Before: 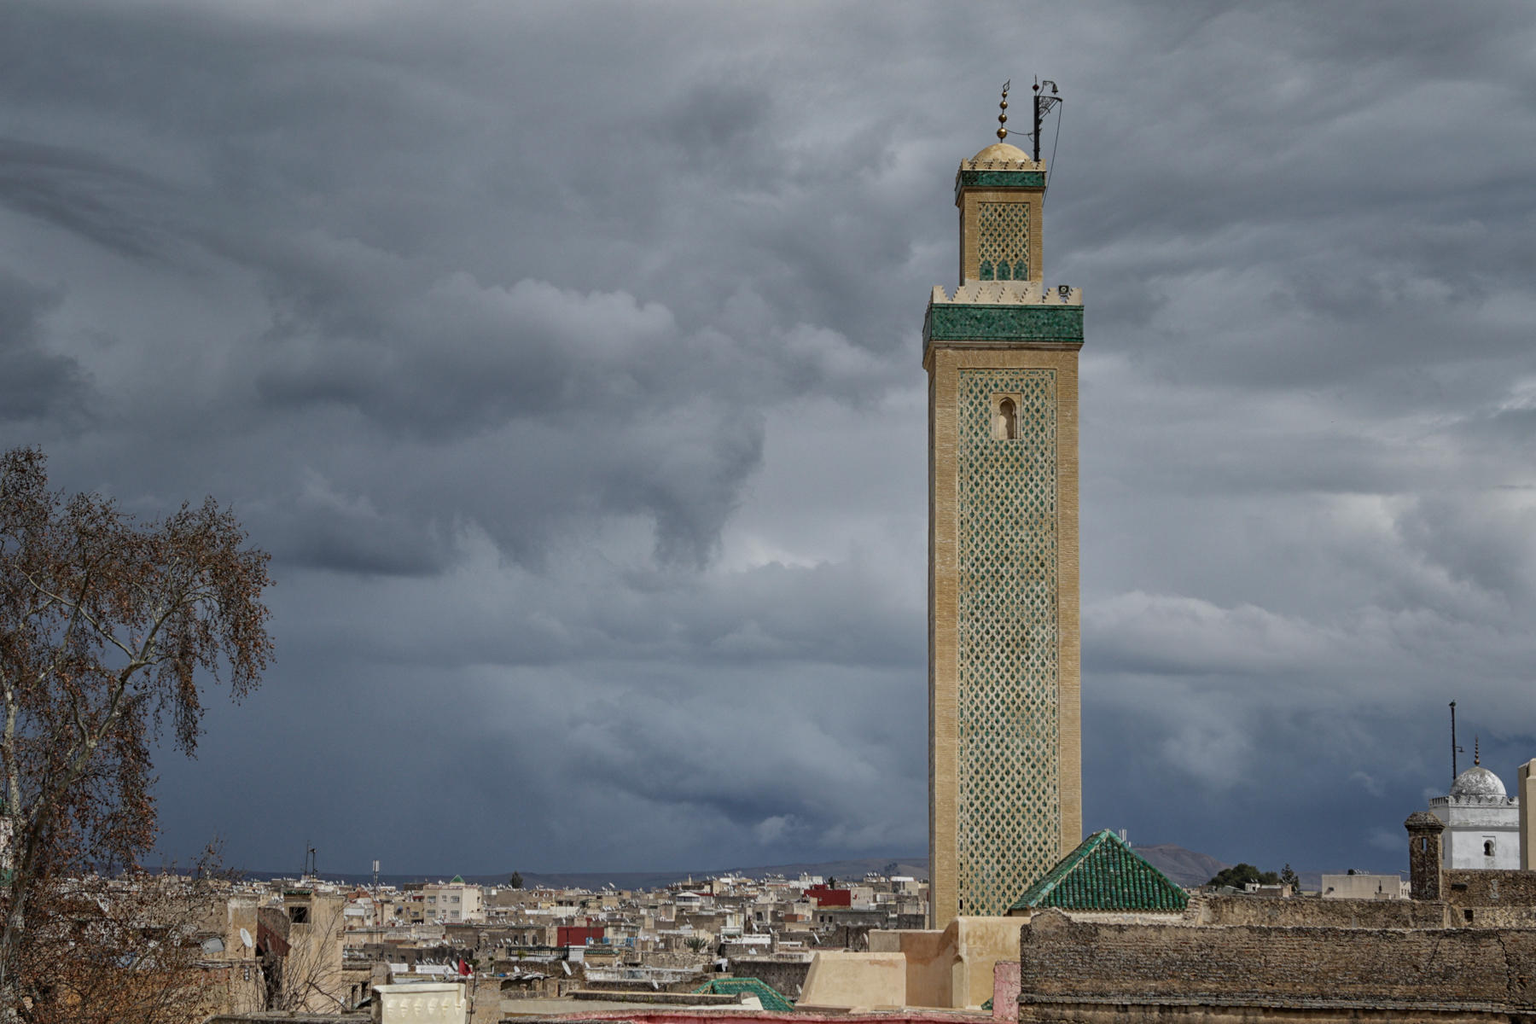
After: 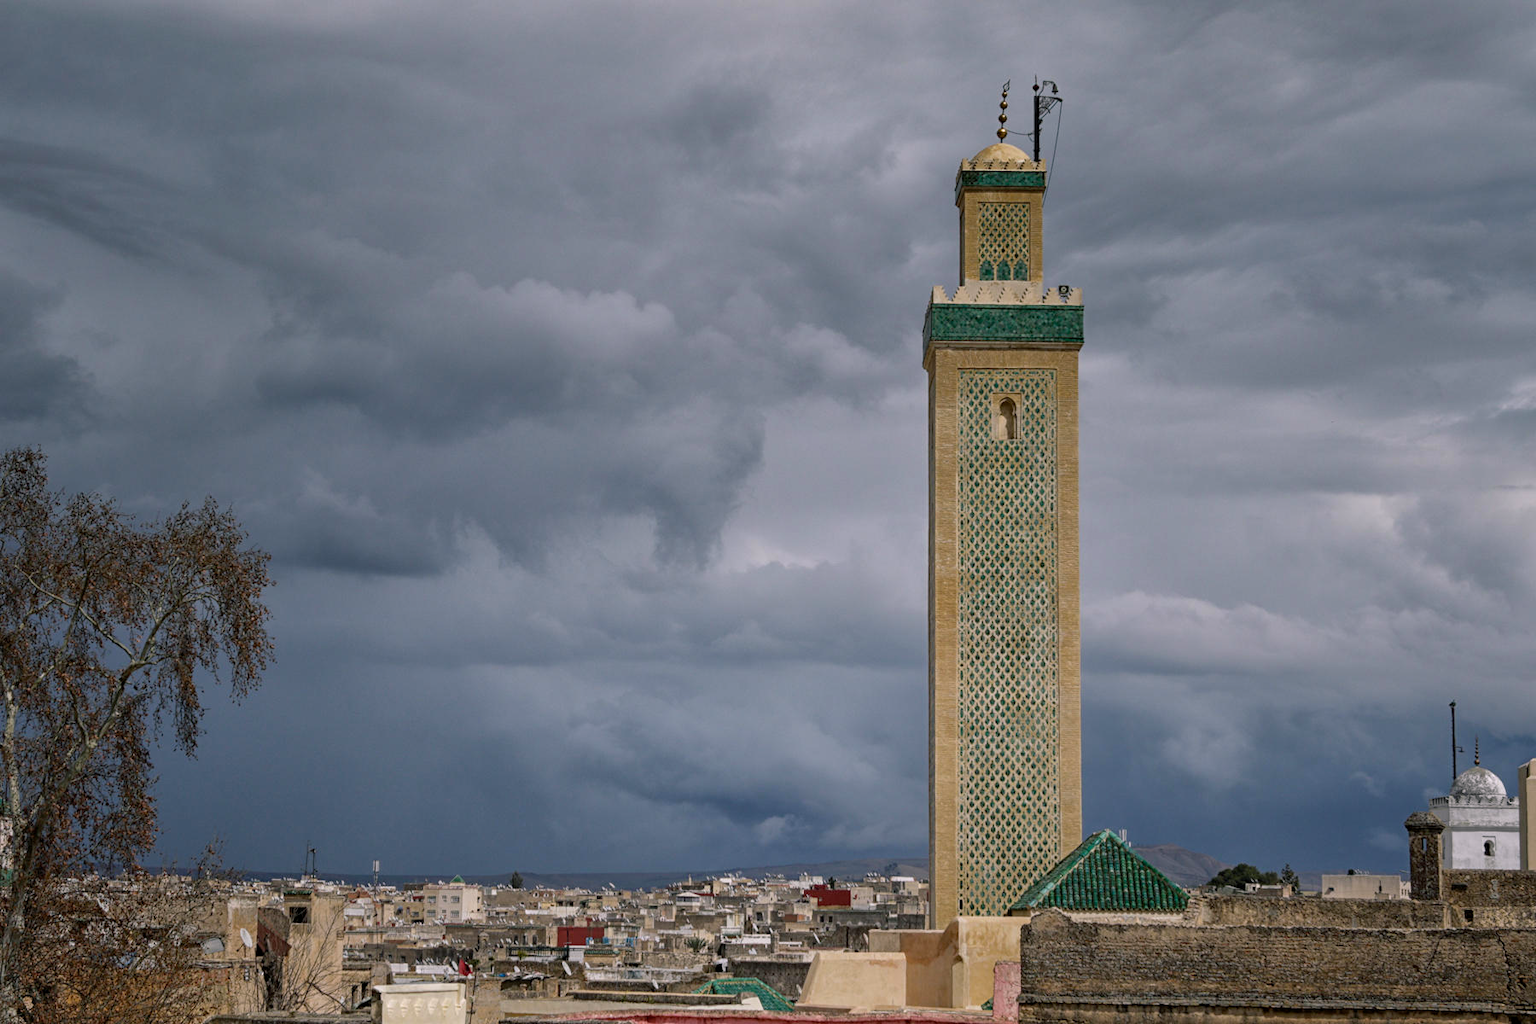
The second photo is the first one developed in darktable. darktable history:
contrast brightness saturation: saturation -0.05
white balance: emerald 1
color balance rgb: shadows lift › chroma 2%, shadows lift › hue 217.2°, power › chroma 0.25%, power › hue 60°, highlights gain › chroma 1.5%, highlights gain › hue 309.6°, global offset › luminance -0.25%, perceptual saturation grading › global saturation 15%, global vibrance 15%
